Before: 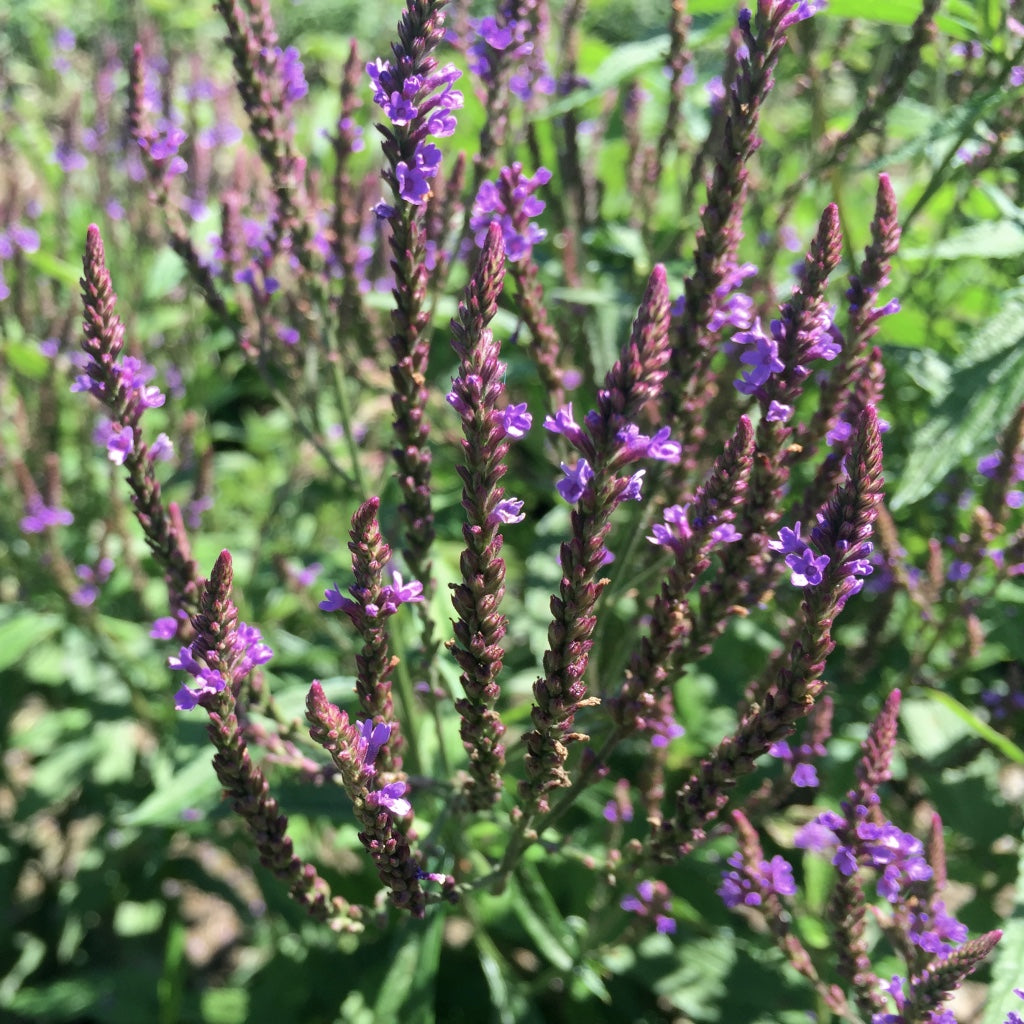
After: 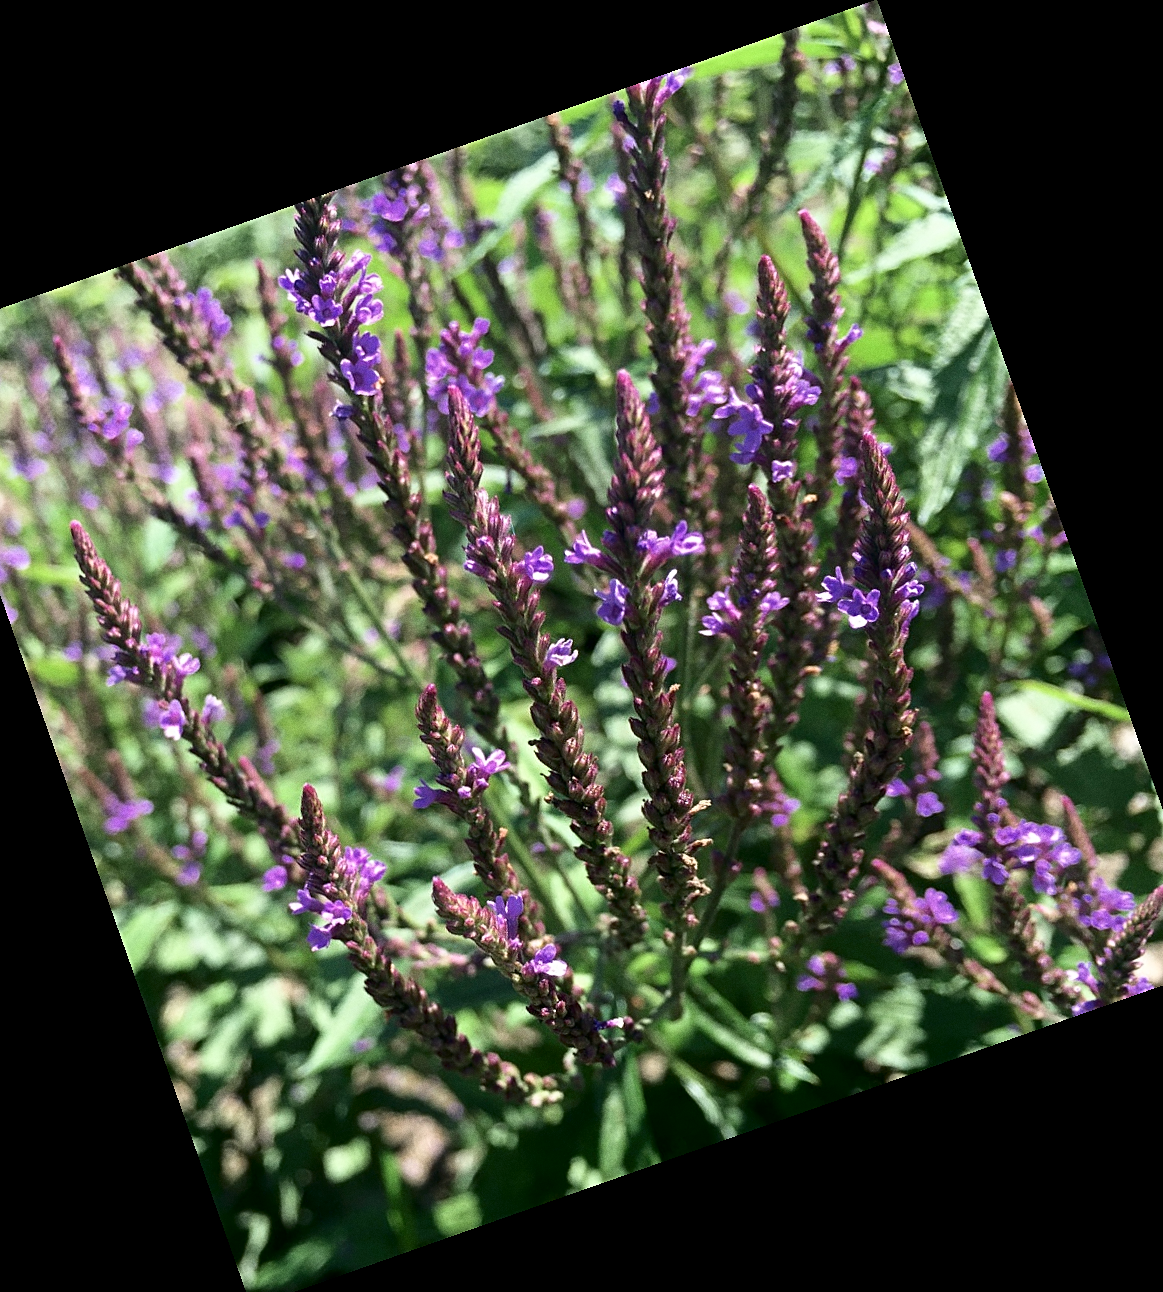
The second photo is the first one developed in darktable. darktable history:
sharpen: on, module defaults
shadows and highlights: shadows -62.32, white point adjustment -5.22, highlights 61.59
crop and rotate: angle 19.43°, left 6.812%, right 4.125%, bottom 1.087%
grain: coarseness 0.47 ISO
tone equalizer: on, module defaults
